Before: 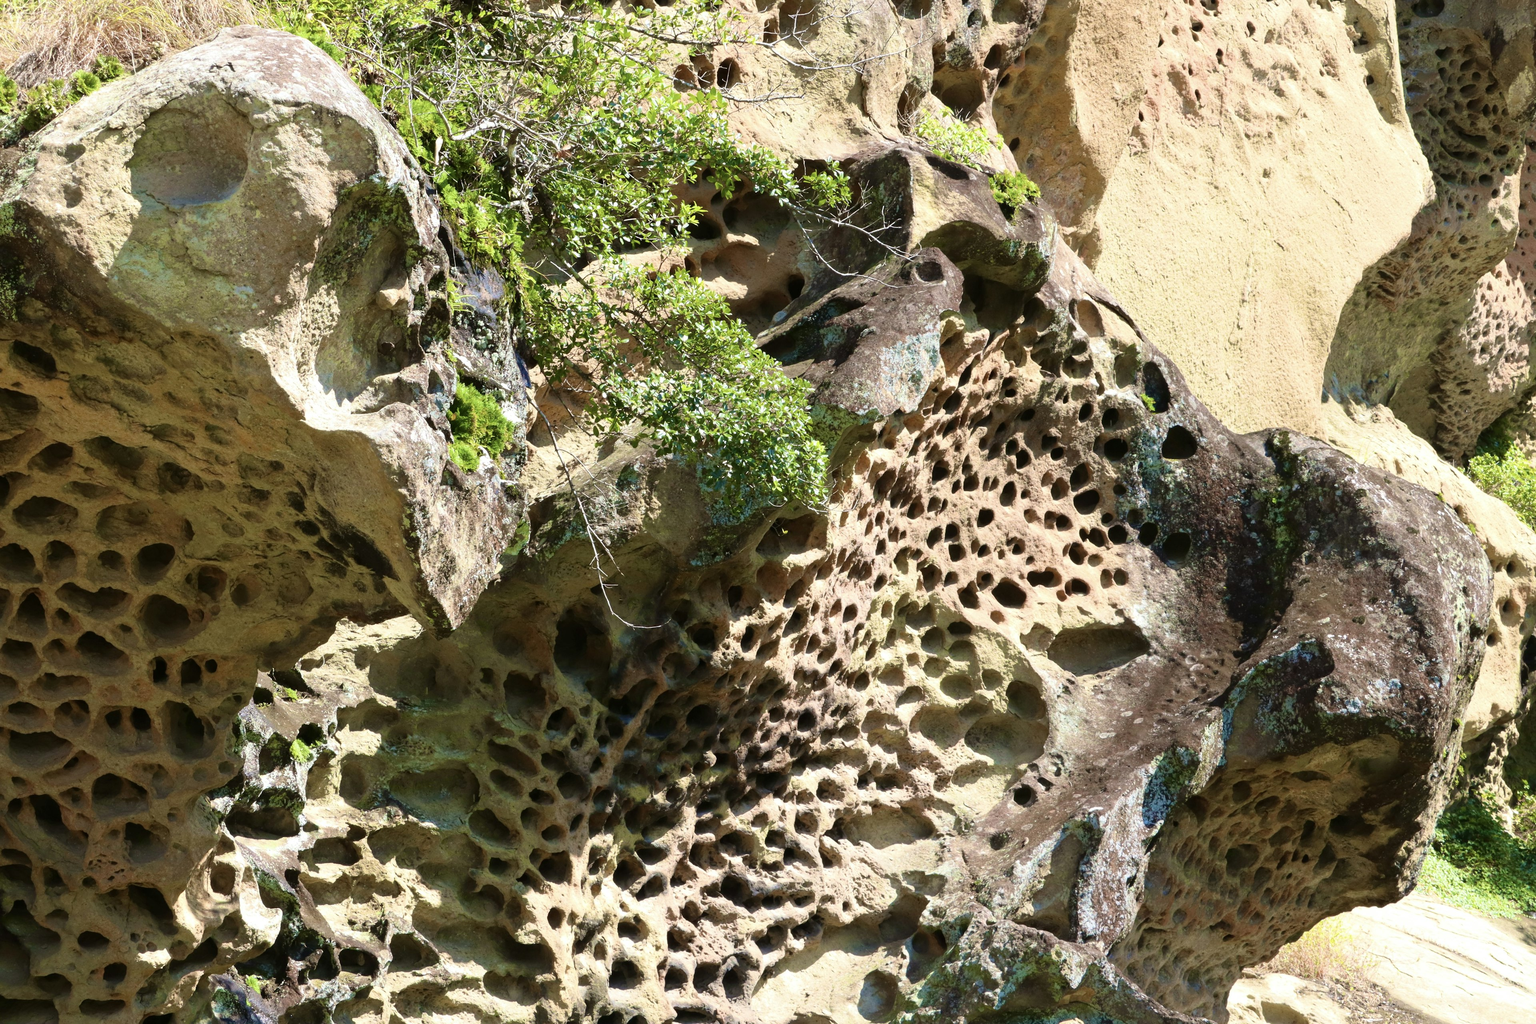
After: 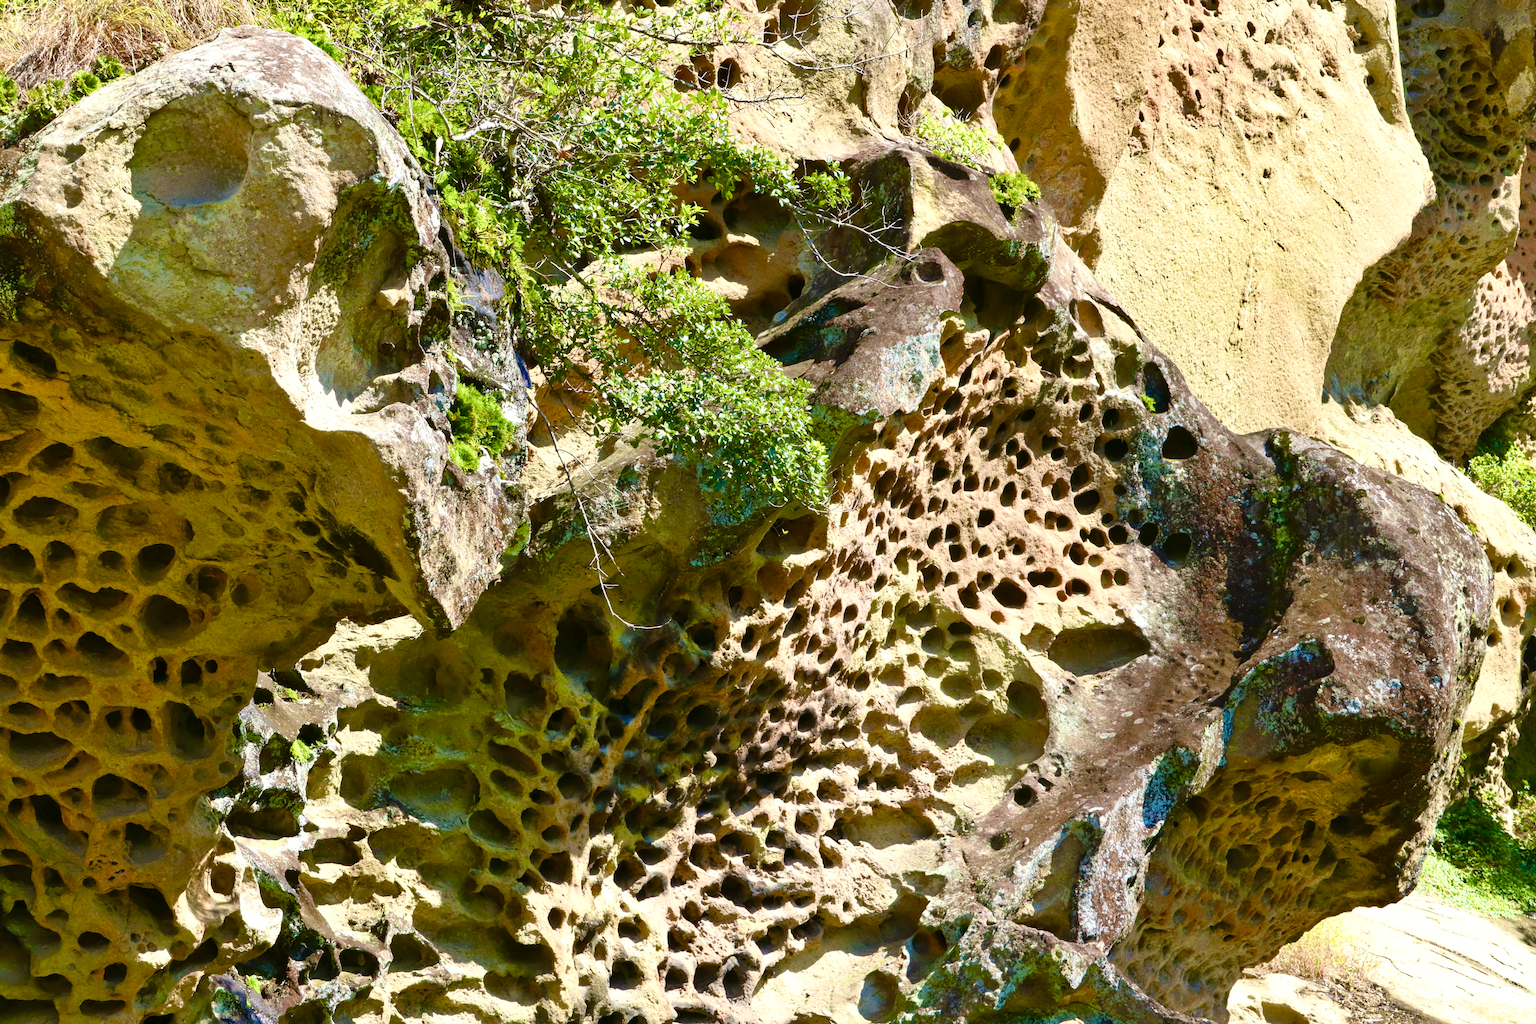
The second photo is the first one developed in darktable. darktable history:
shadows and highlights: highlights color adjustment 49.51%, soften with gaussian
color balance rgb: linear chroma grading › global chroma 25.579%, perceptual saturation grading › global saturation 20%, perceptual saturation grading › highlights -50.291%, perceptual saturation grading › shadows 30.748%, perceptual brilliance grading › highlights 2.814%, global vibrance 34.643%
